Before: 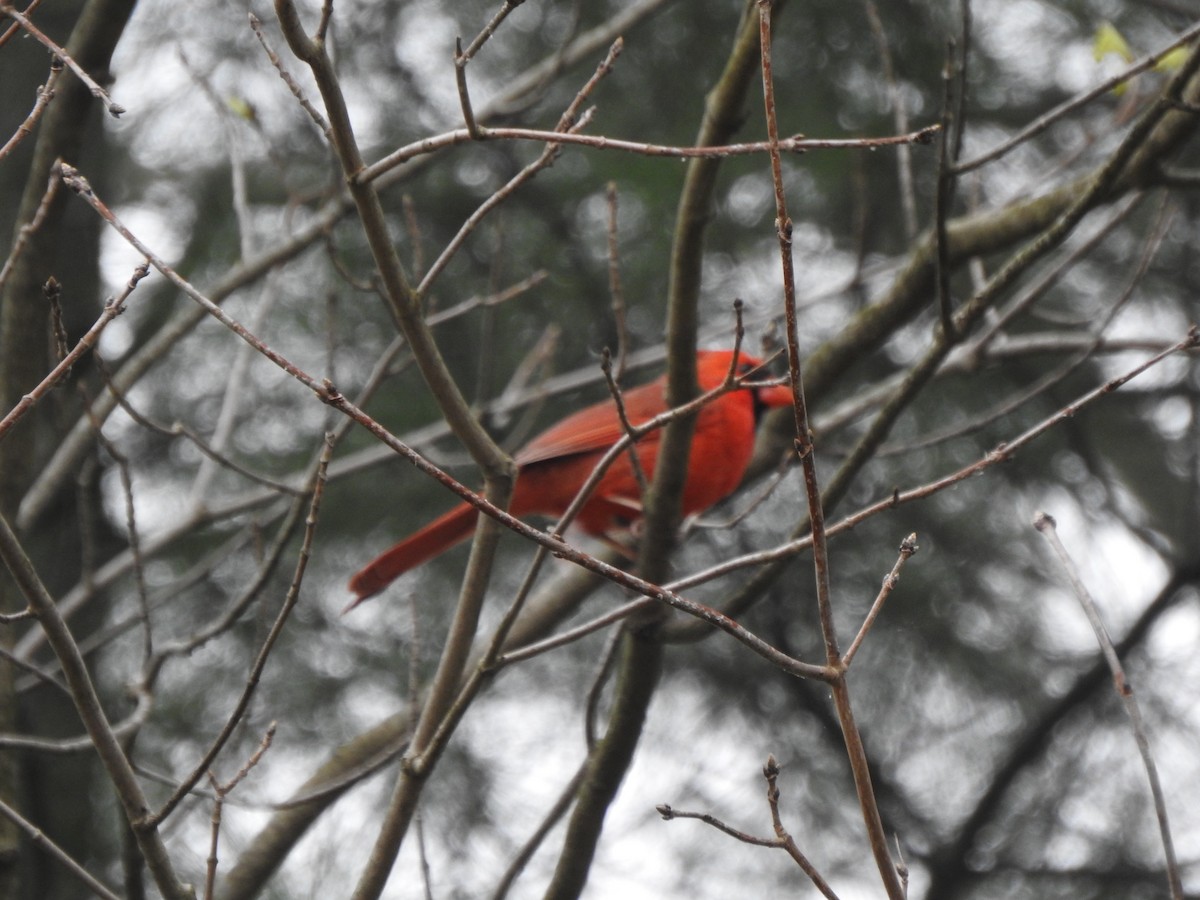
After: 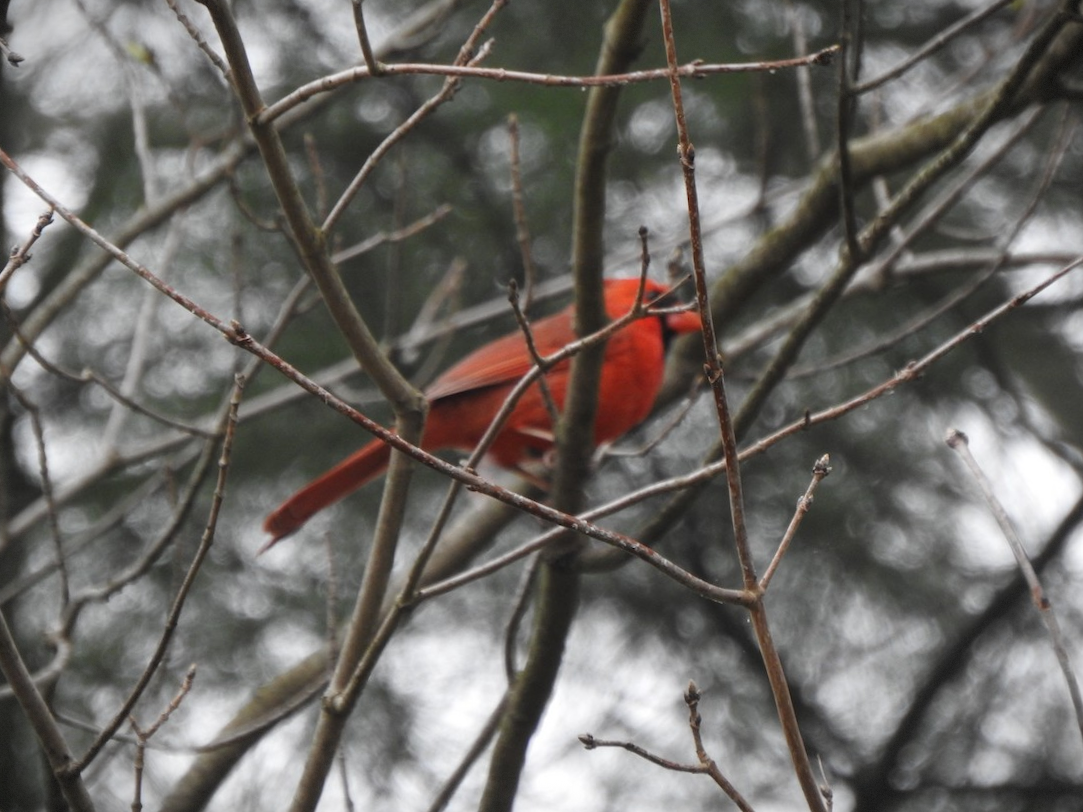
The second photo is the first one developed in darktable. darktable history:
crop and rotate: angle 1.96°, left 5.673%, top 5.673%
vignetting: fall-off start 100%, brightness -0.406, saturation -0.3, width/height ratio 1.324, dithering 8-bit output, unbound false
